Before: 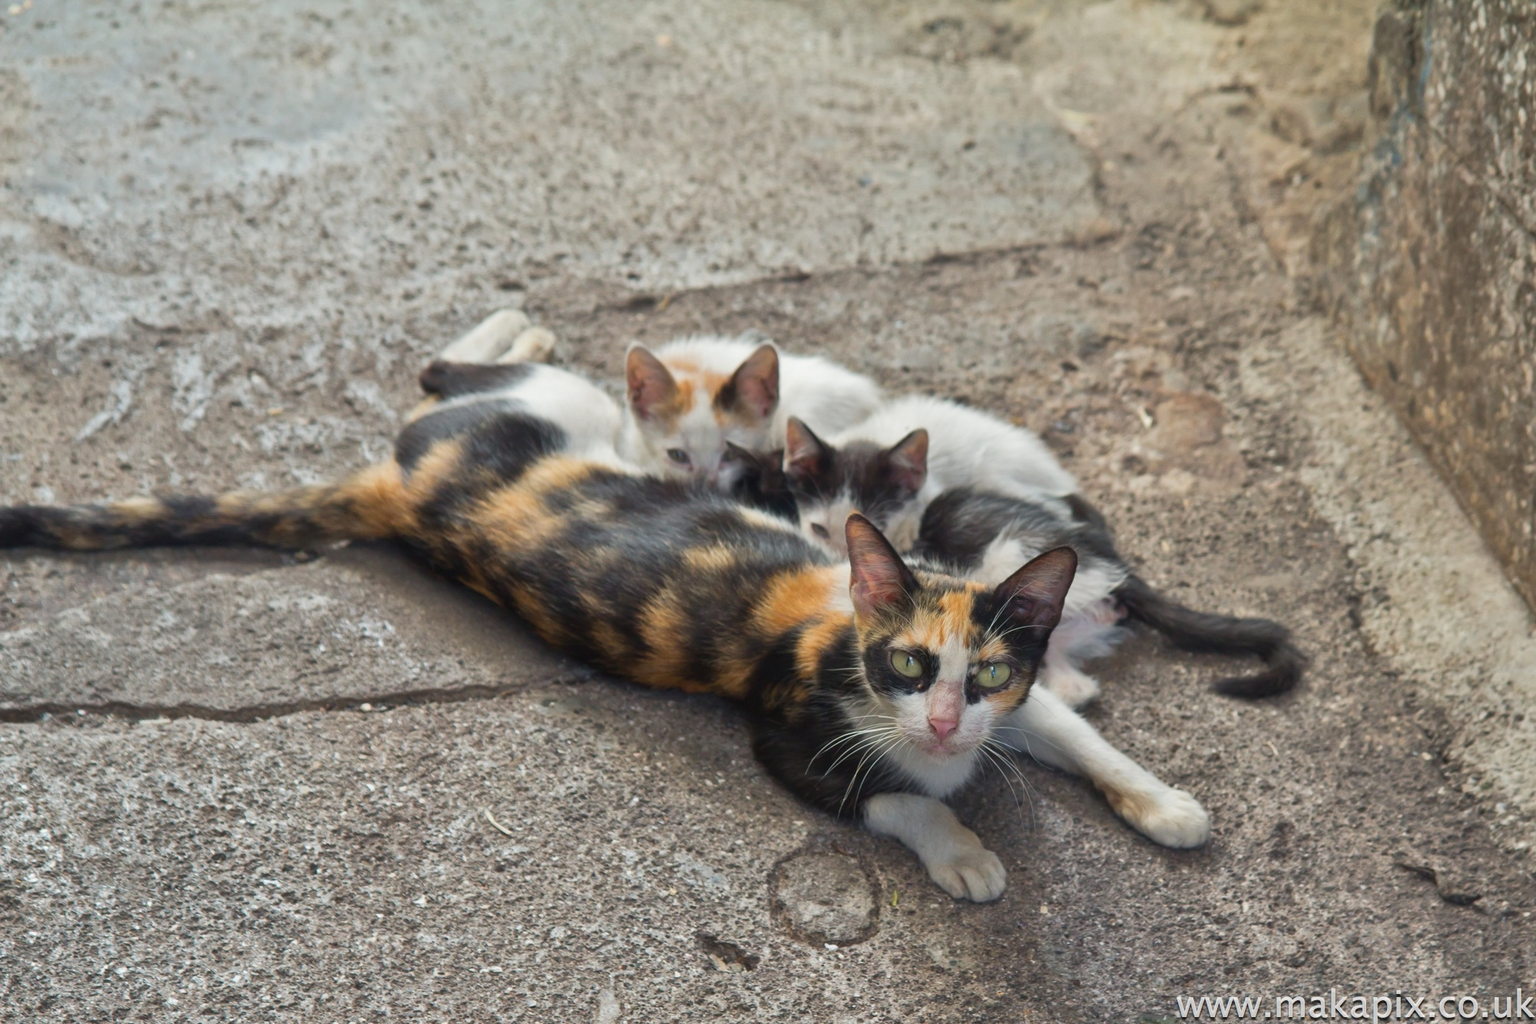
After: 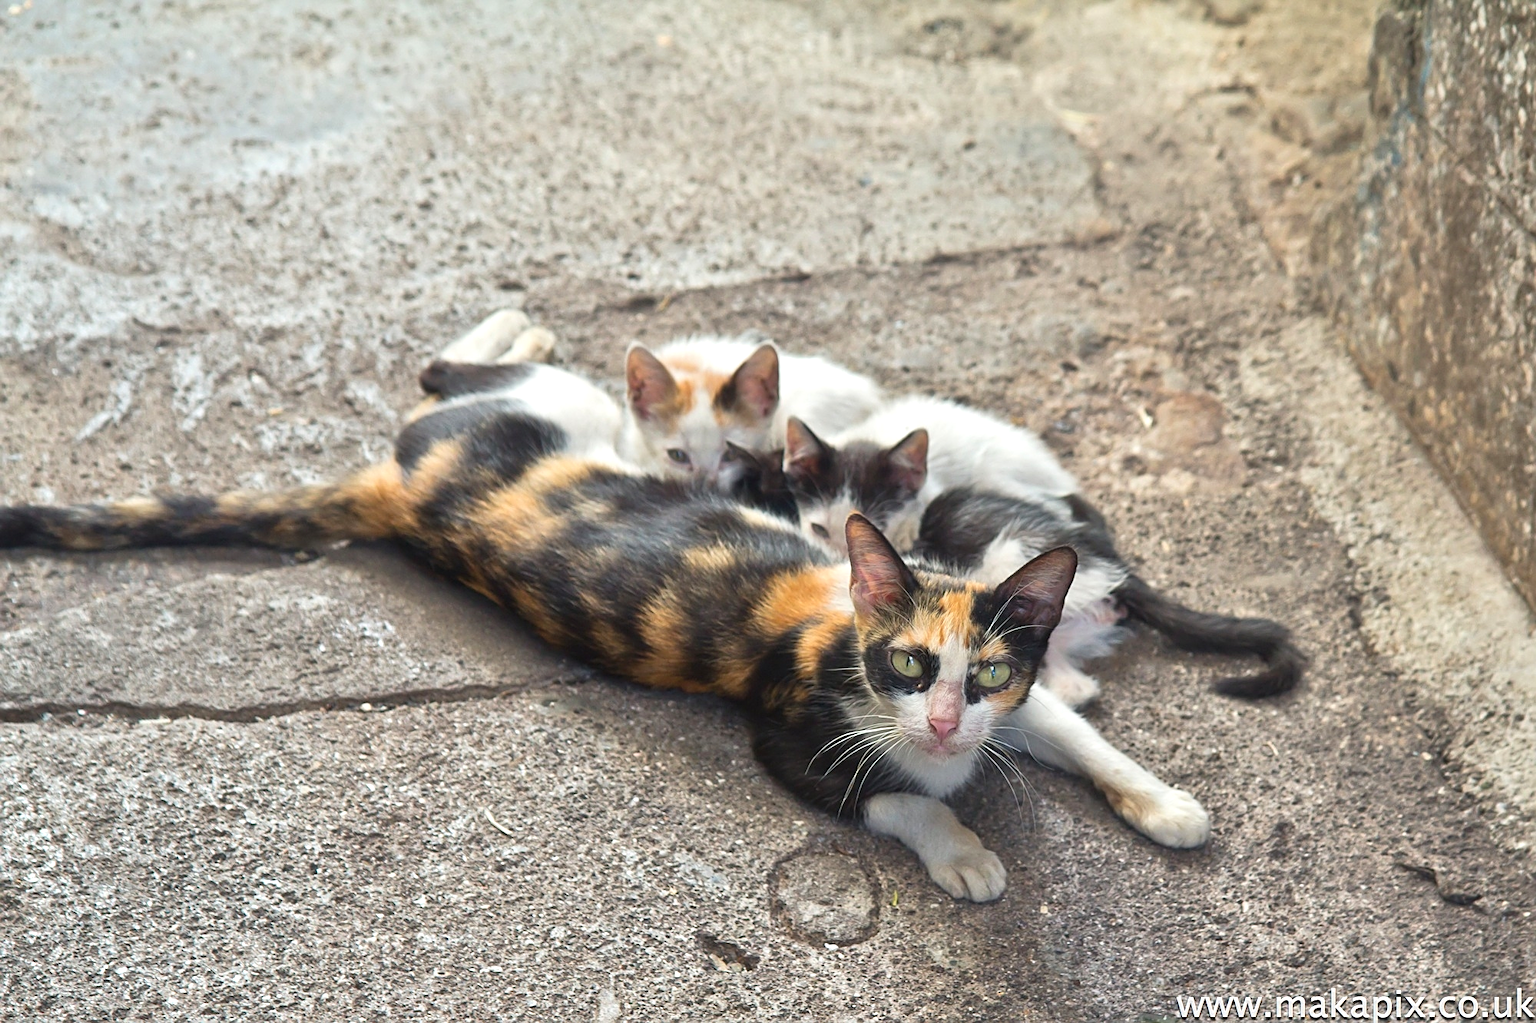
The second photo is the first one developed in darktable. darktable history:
sharpen: on, module defaults
exposure: black level correction 0, exposure 0.498 EV, compensate highlight preservation false
contrast brightness saturation: contrast 0.074
